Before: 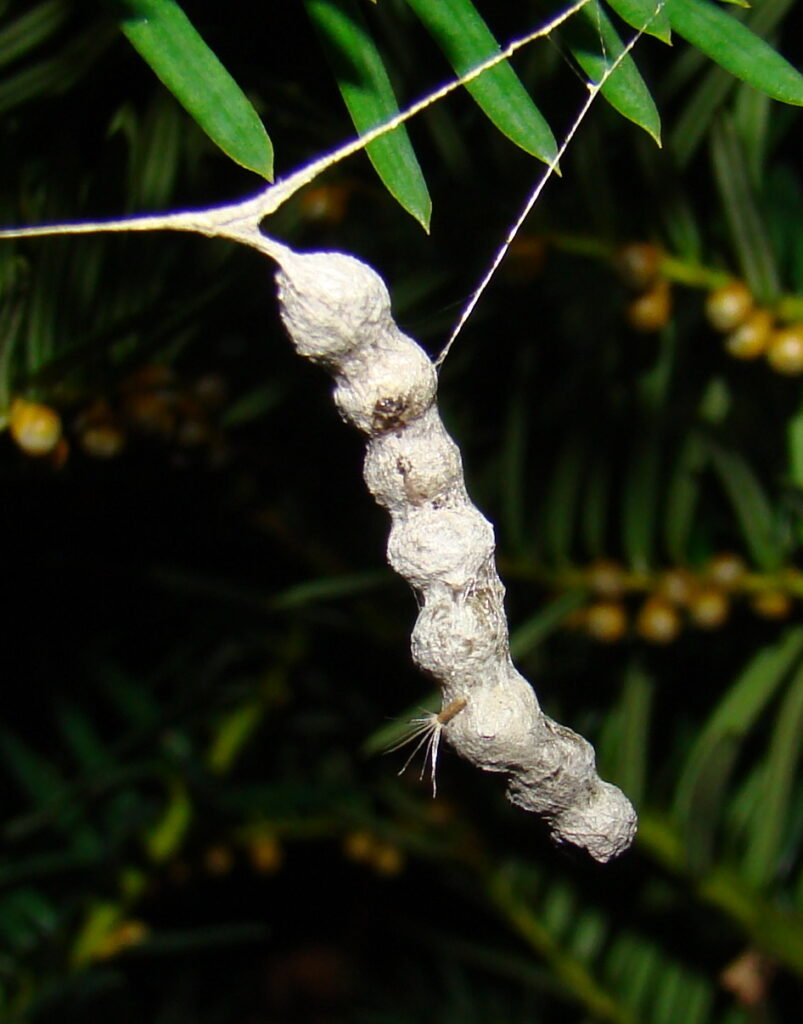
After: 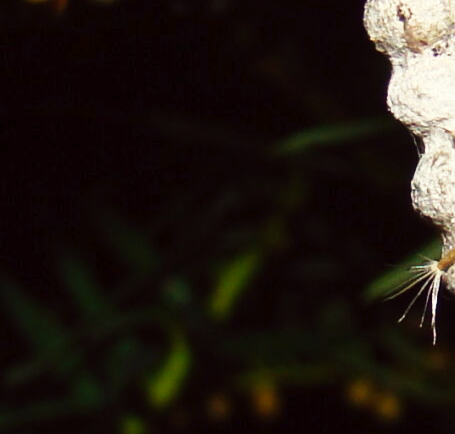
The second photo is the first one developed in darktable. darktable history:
tone curve: curves: ch0 [(0, 0) (0.003, 0.011) (0.011, 0.019) (0.025, 0.03) (0.044, 0.045) (0.069, 0.061) (0.1, 0.085) (0.136, 0.119) (0.177, 0.159) (0.224, 0.205) (0.277, 0.261) (0.335, 0.329) (0.399, 0.407) (0.468, 0.508) (0.543, 0.606) (0.623, 0.71) (0.709, 0.815) (0.801, 0.903) (0.898, 0.957) (1, 1)], preserve colors none
crop: top 44.24%, right 43.271%, bottom 13.31%
color correction: highlights a* -0.904, highlights b* 4.55, shadows a* 3.62
